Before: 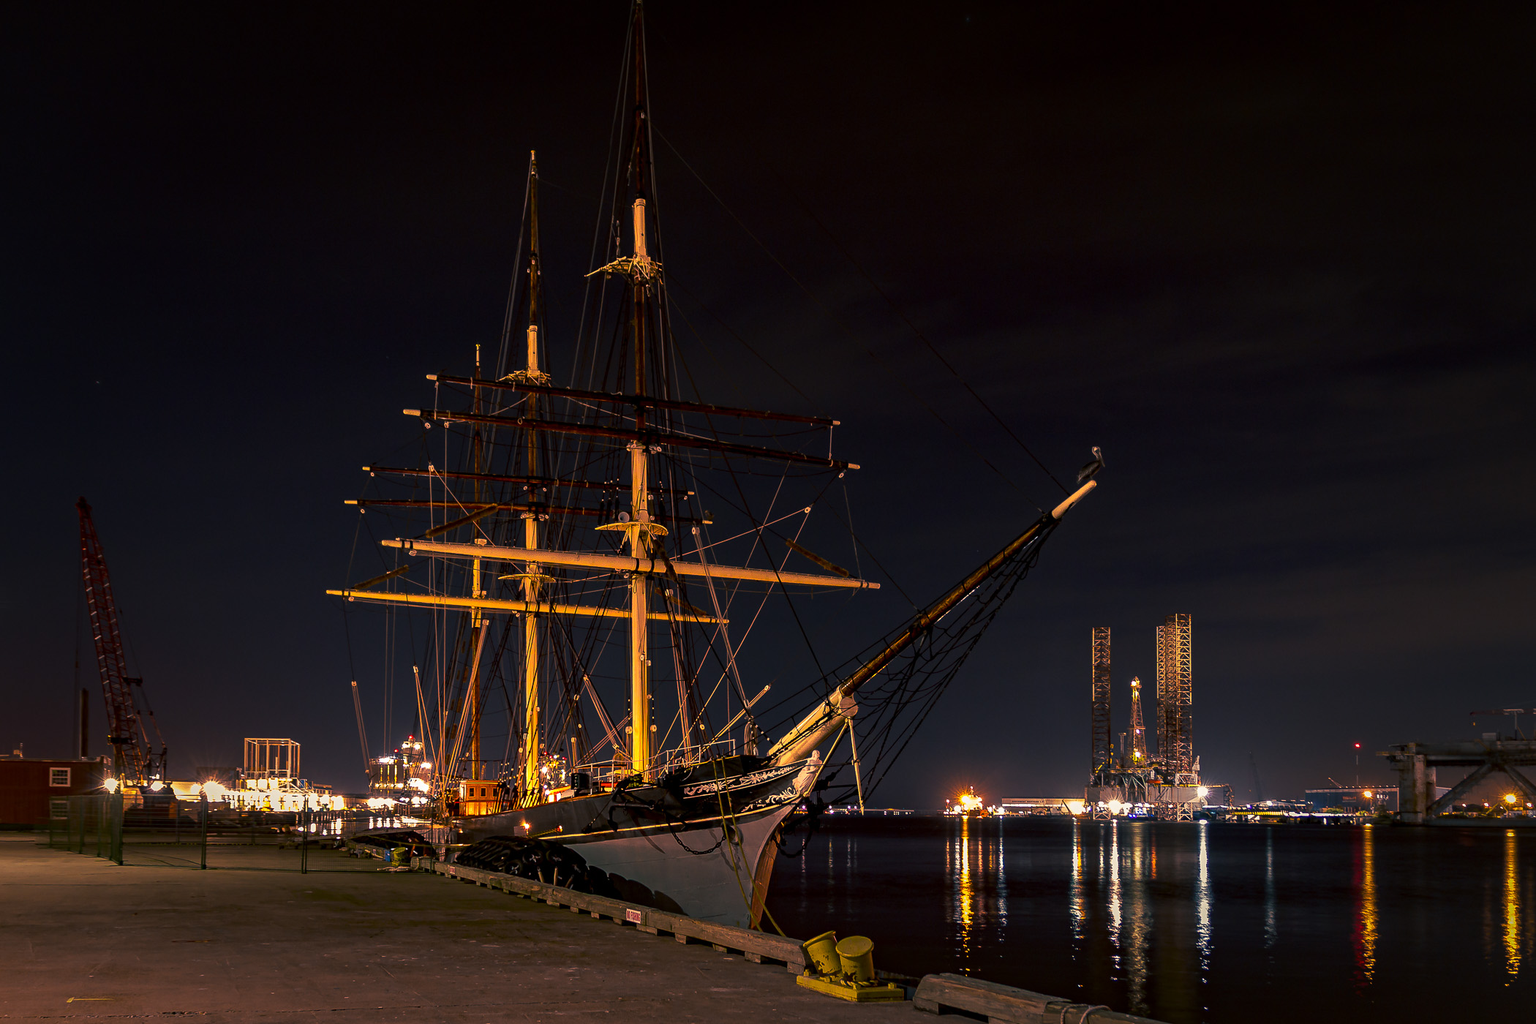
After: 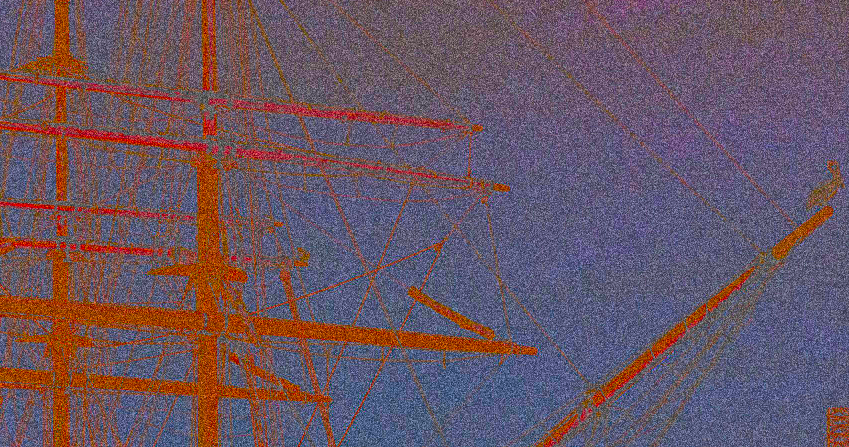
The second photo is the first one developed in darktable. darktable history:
crop: left 31.751%, top 32.172%, right 27.8%, bottom 35.83%
grain: coarseness 30.02 ISO, strength 100%
contrast brightness saturation: contrast -0.99, brightness -0.17, saturation 0.75
white balance: red 0.983, blue 1.036
sharpen: radius 1.864, amount 0.398, threshold 1.271
base curve: curves: ch0 [(0, 0) (0.158, 0.273) (0.879, 0.895) (1, 1)], preserve colors none
color balance rgb: shadows lift › chroma 1%, shadows lift › hue 113°, highlights gain › chroma 0.2%, highlights gain › hue 333°, perceptual saturation grading › global saturation 20%, perceptual saturation grading › highlights -50%, perceptual saturation grading › shadows 25%, contrast -10%
exposure: black level correction 0, exposure 0.7 EV, compensate exposure bias true, compensate highlight preservation false
